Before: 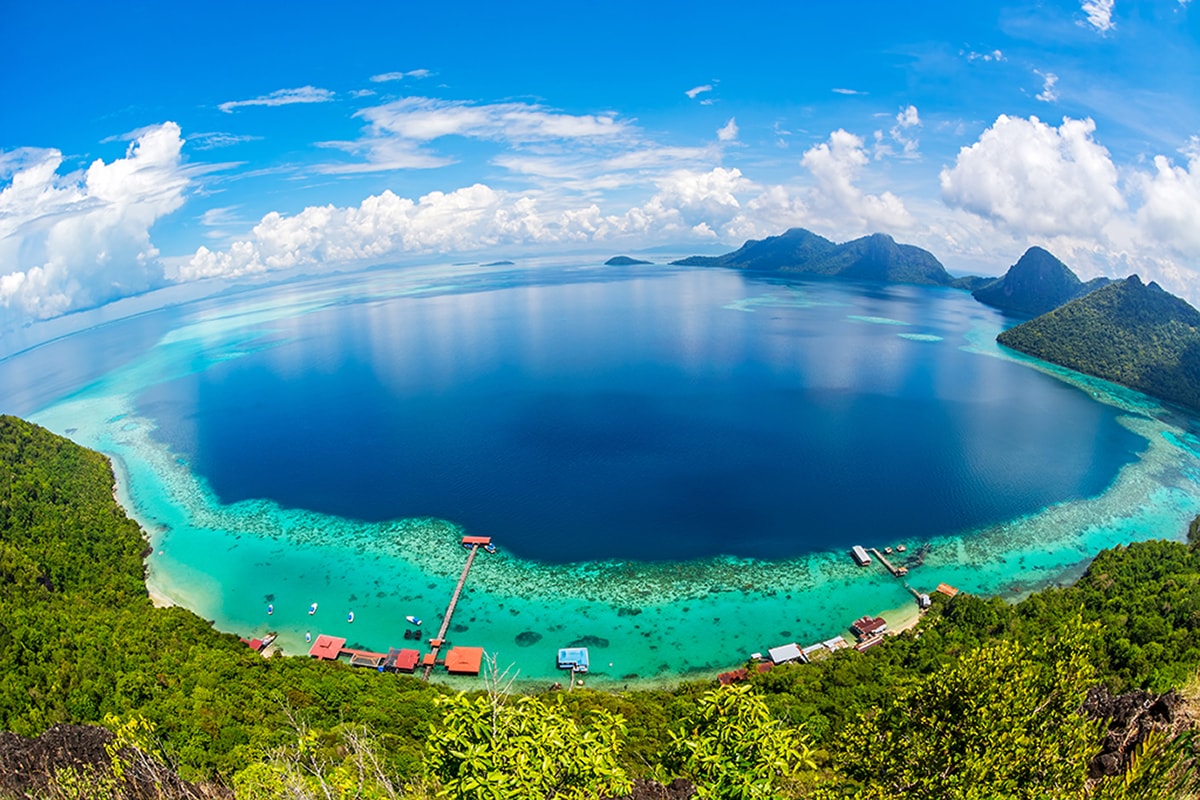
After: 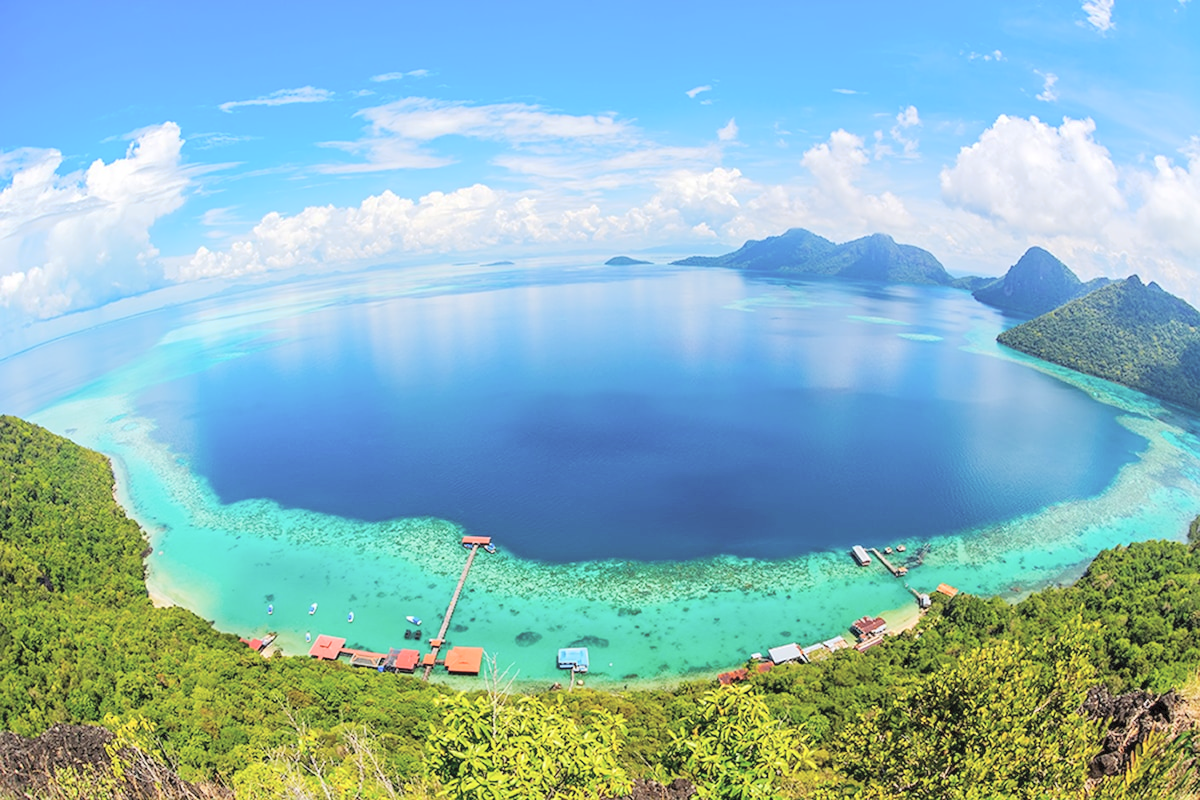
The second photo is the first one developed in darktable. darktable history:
global tonemap: drago (0.7, 100)
tone curve: curves: ch0 [(0, 0) (0.003, 0.018) (0.011, 0.024) (0.025, 0.038) (0.044, 0.067) (0.069, 0.098) (0.1, 0.13) (0.136, 0.165) (0.177, 0.205) (0.224, 0.249) (0.277, 0.304) (0.335, 0.365) (0.399, 0.432) (0.468, 0.505) (0.543, 0.579) (0.623, 0.652) (0.709, 0.725) (0.801, 0.802) (0.898, 0.876) (1, 1)], preserve colors none
